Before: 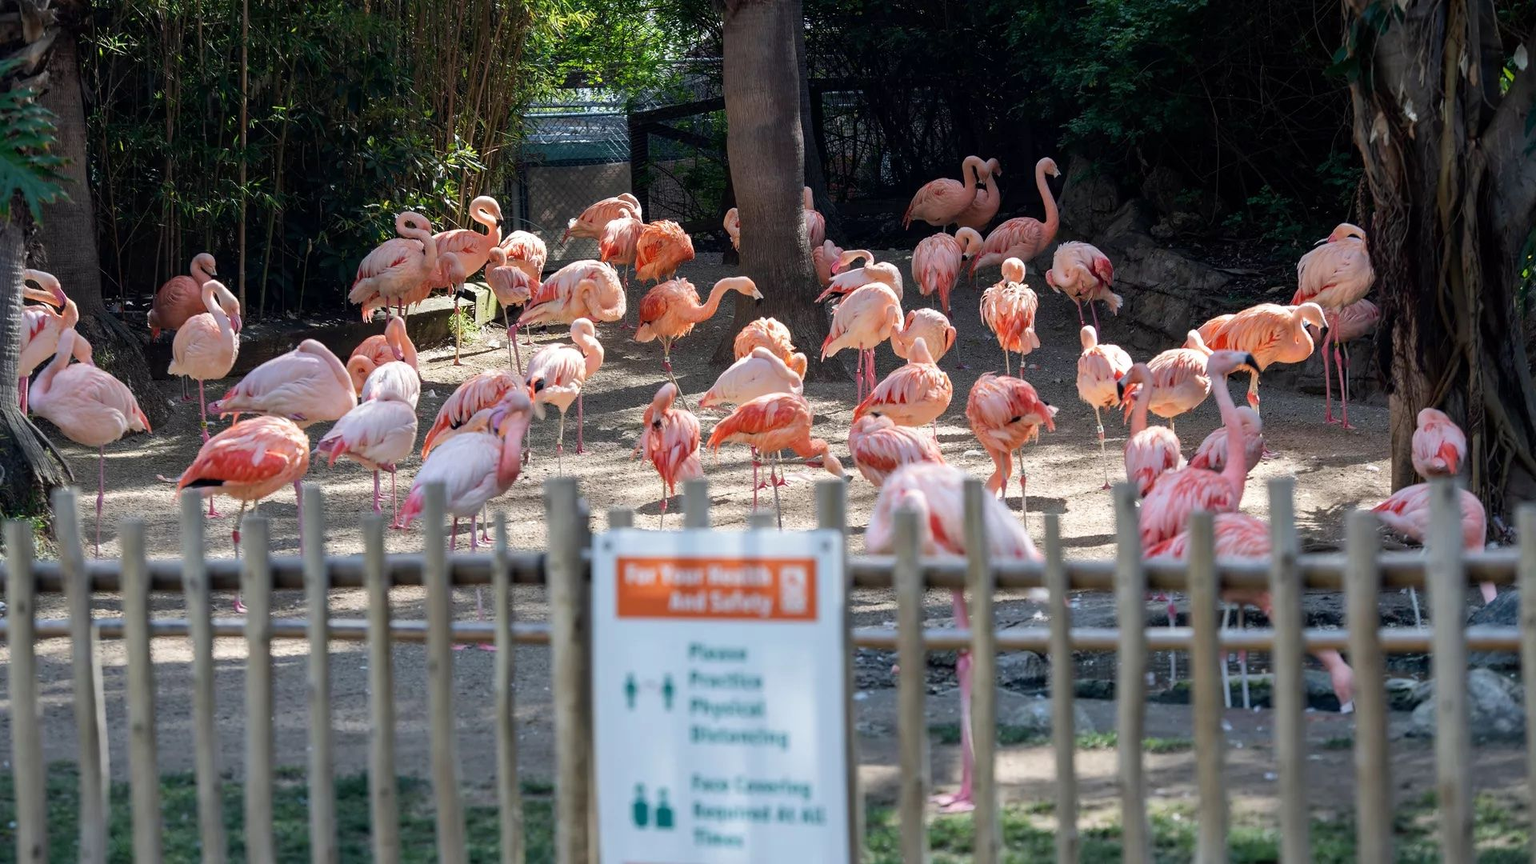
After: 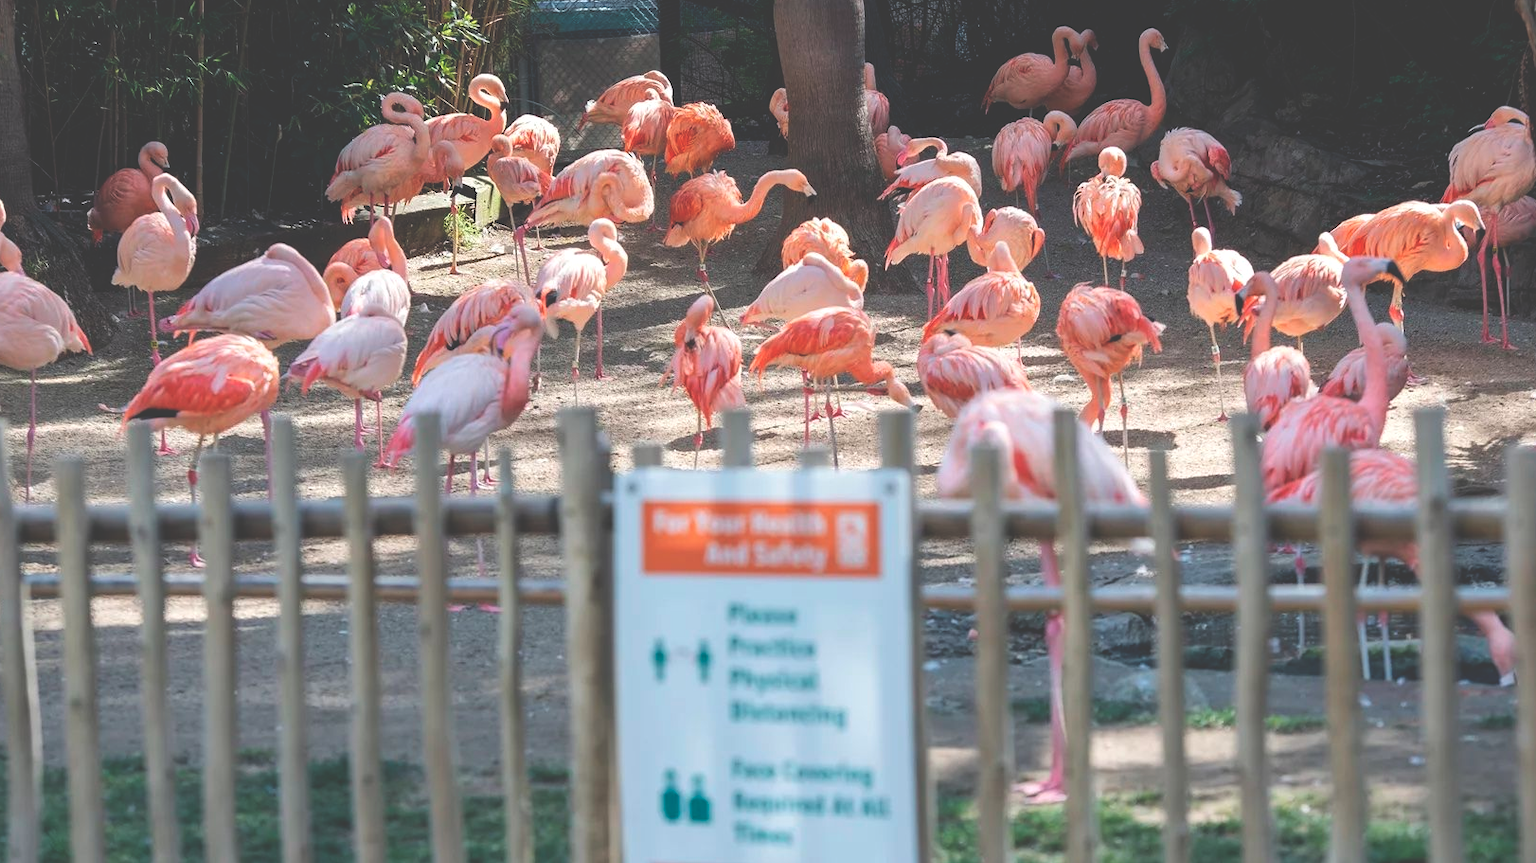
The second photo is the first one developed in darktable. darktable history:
exposure: black level correction -0.041, exposure 0.064 EV, compensate highlight preservation false
crop and rotate: left 4.842%, top 15.51%, right 10.668%
